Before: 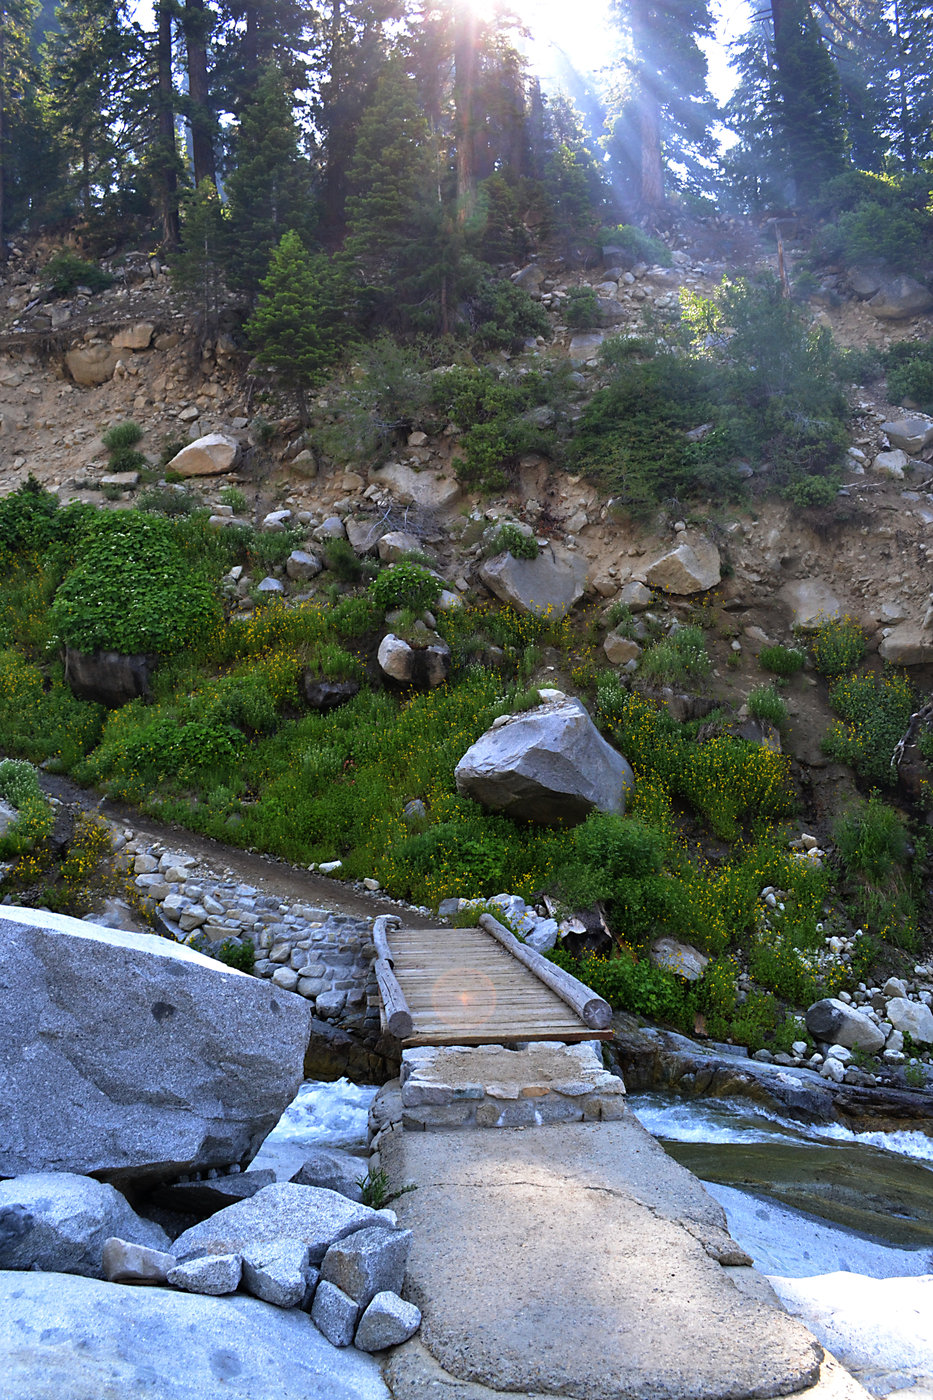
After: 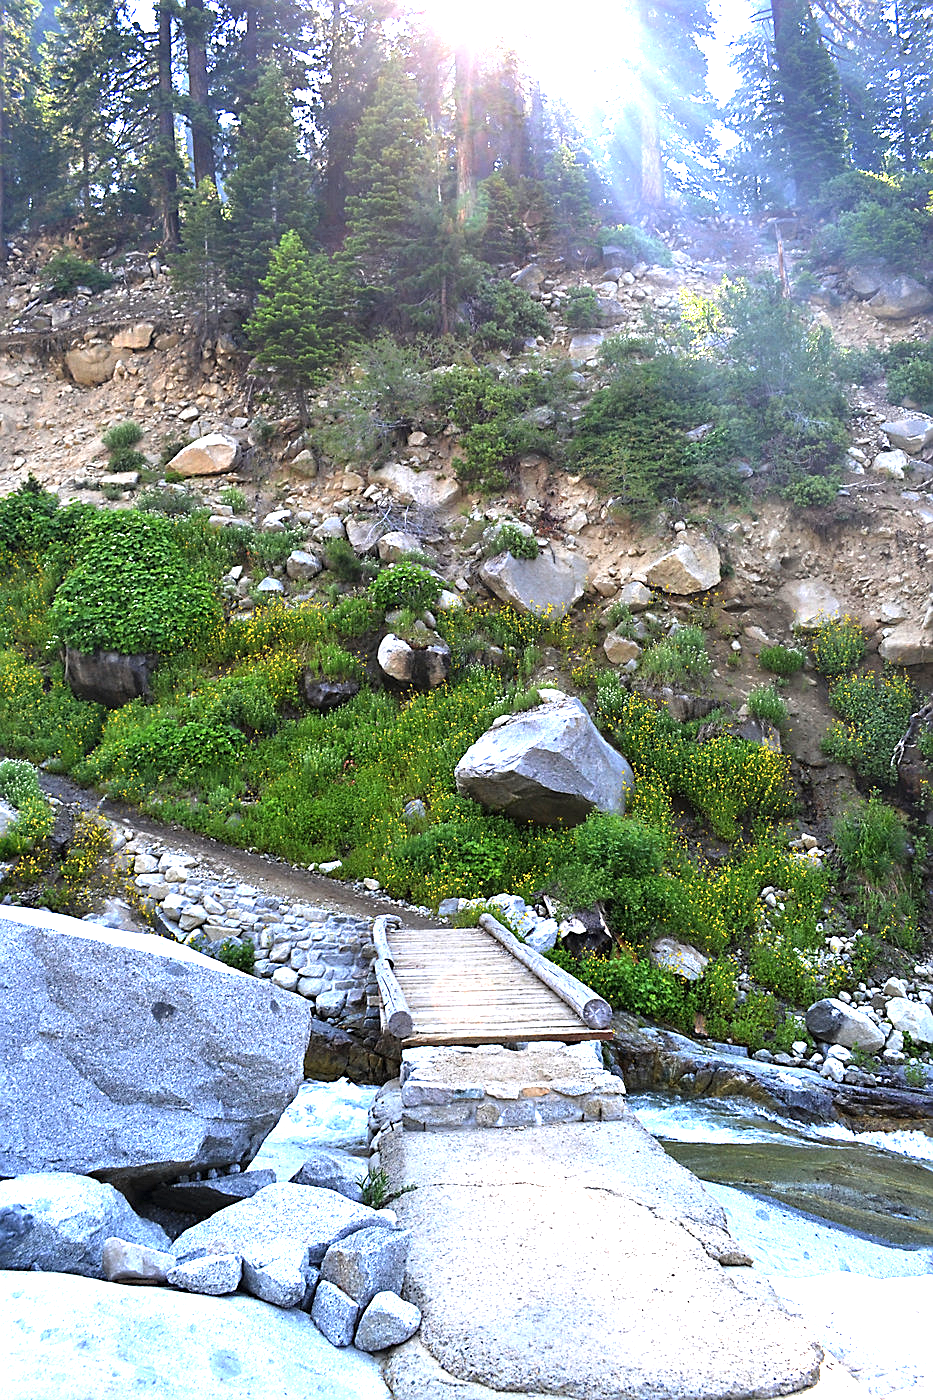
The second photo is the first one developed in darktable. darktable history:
sharpen: on, module defaults
exposure: black level correction 0, exposure 1.405 EV, compensate highlight preservation false
